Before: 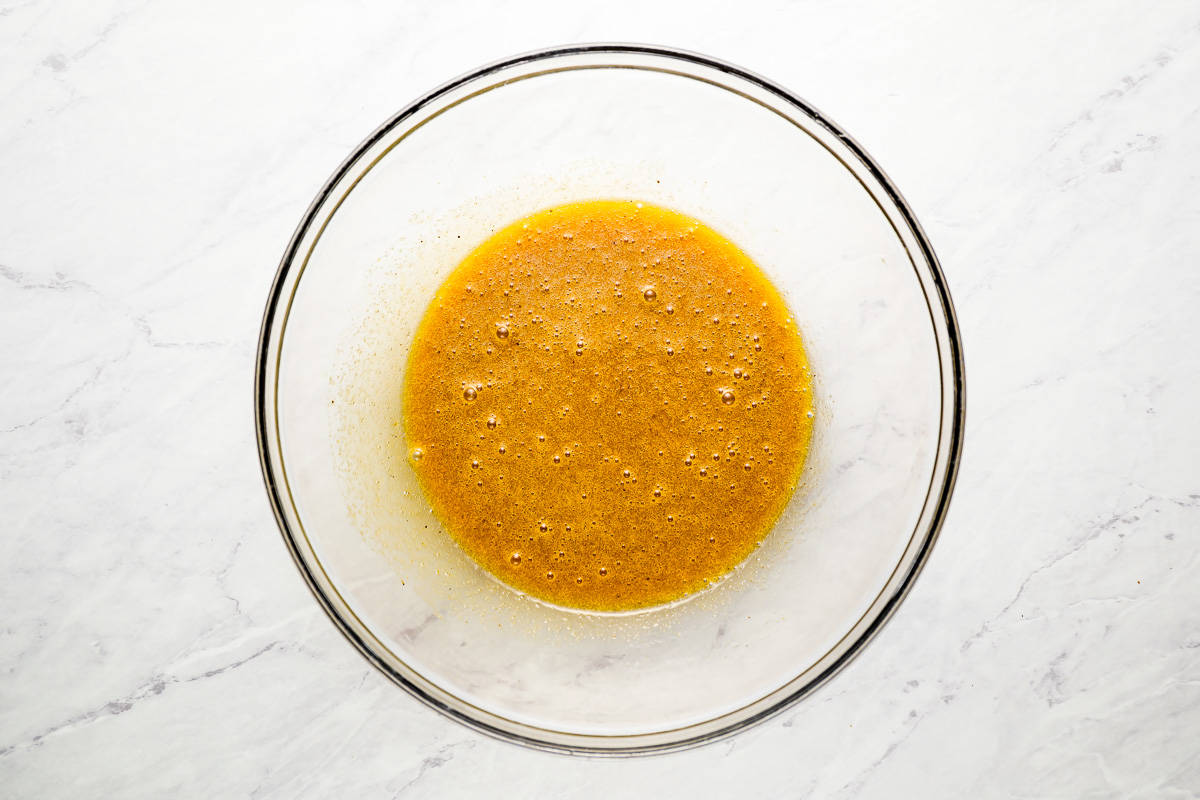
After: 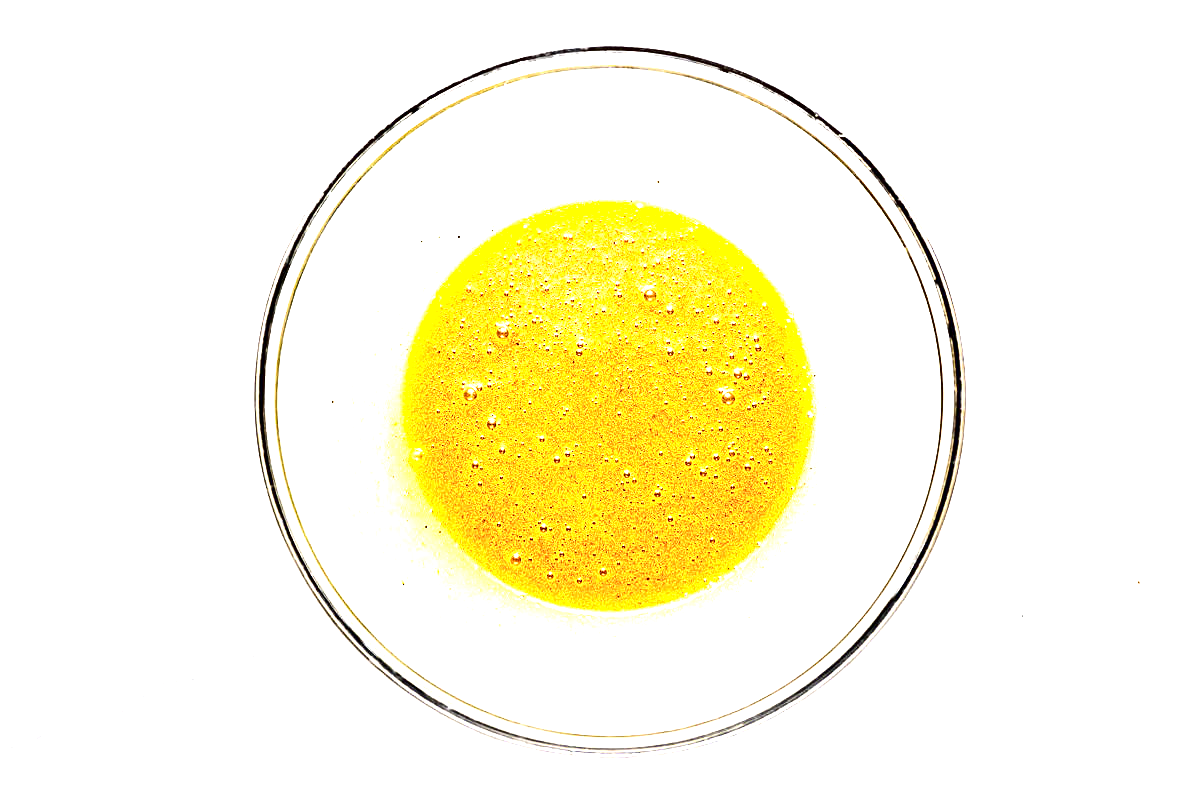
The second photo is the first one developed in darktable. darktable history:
contrast brightness saturation: contrast 0.141
exposure: black level correction 0, exposure 1.739 EV, compensate exposure bias true, compensate highlight preservation false
sharpen: on, module defaults
